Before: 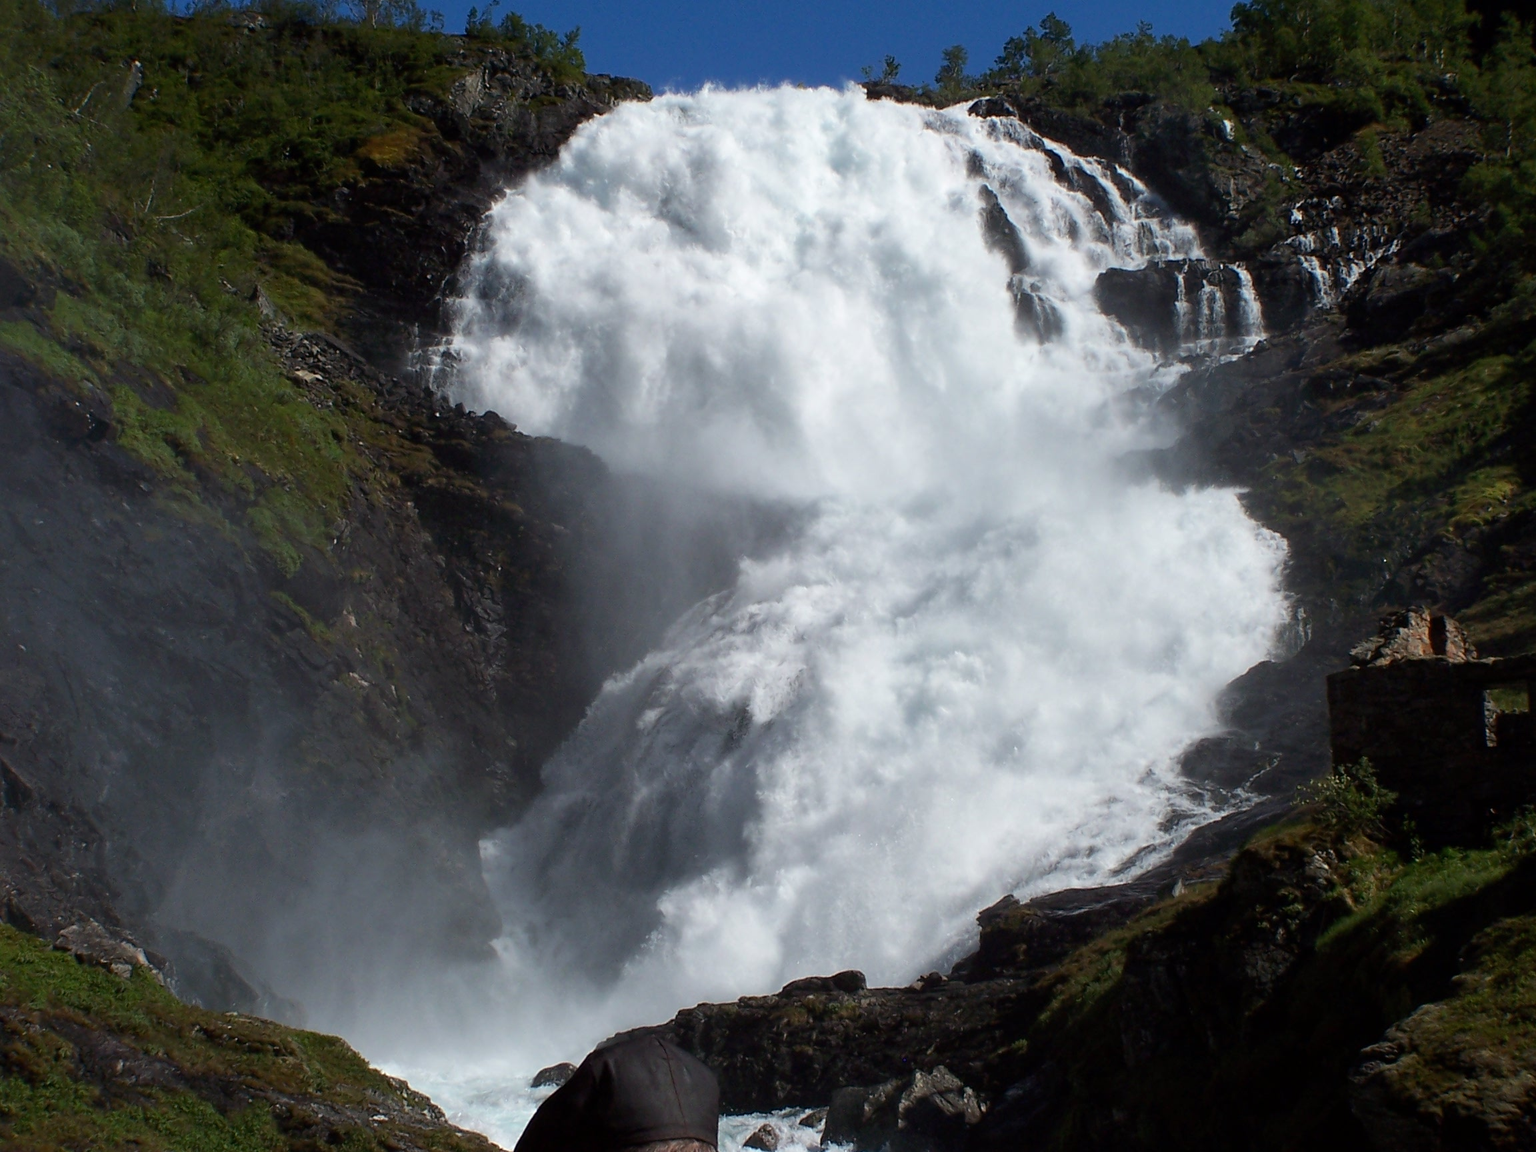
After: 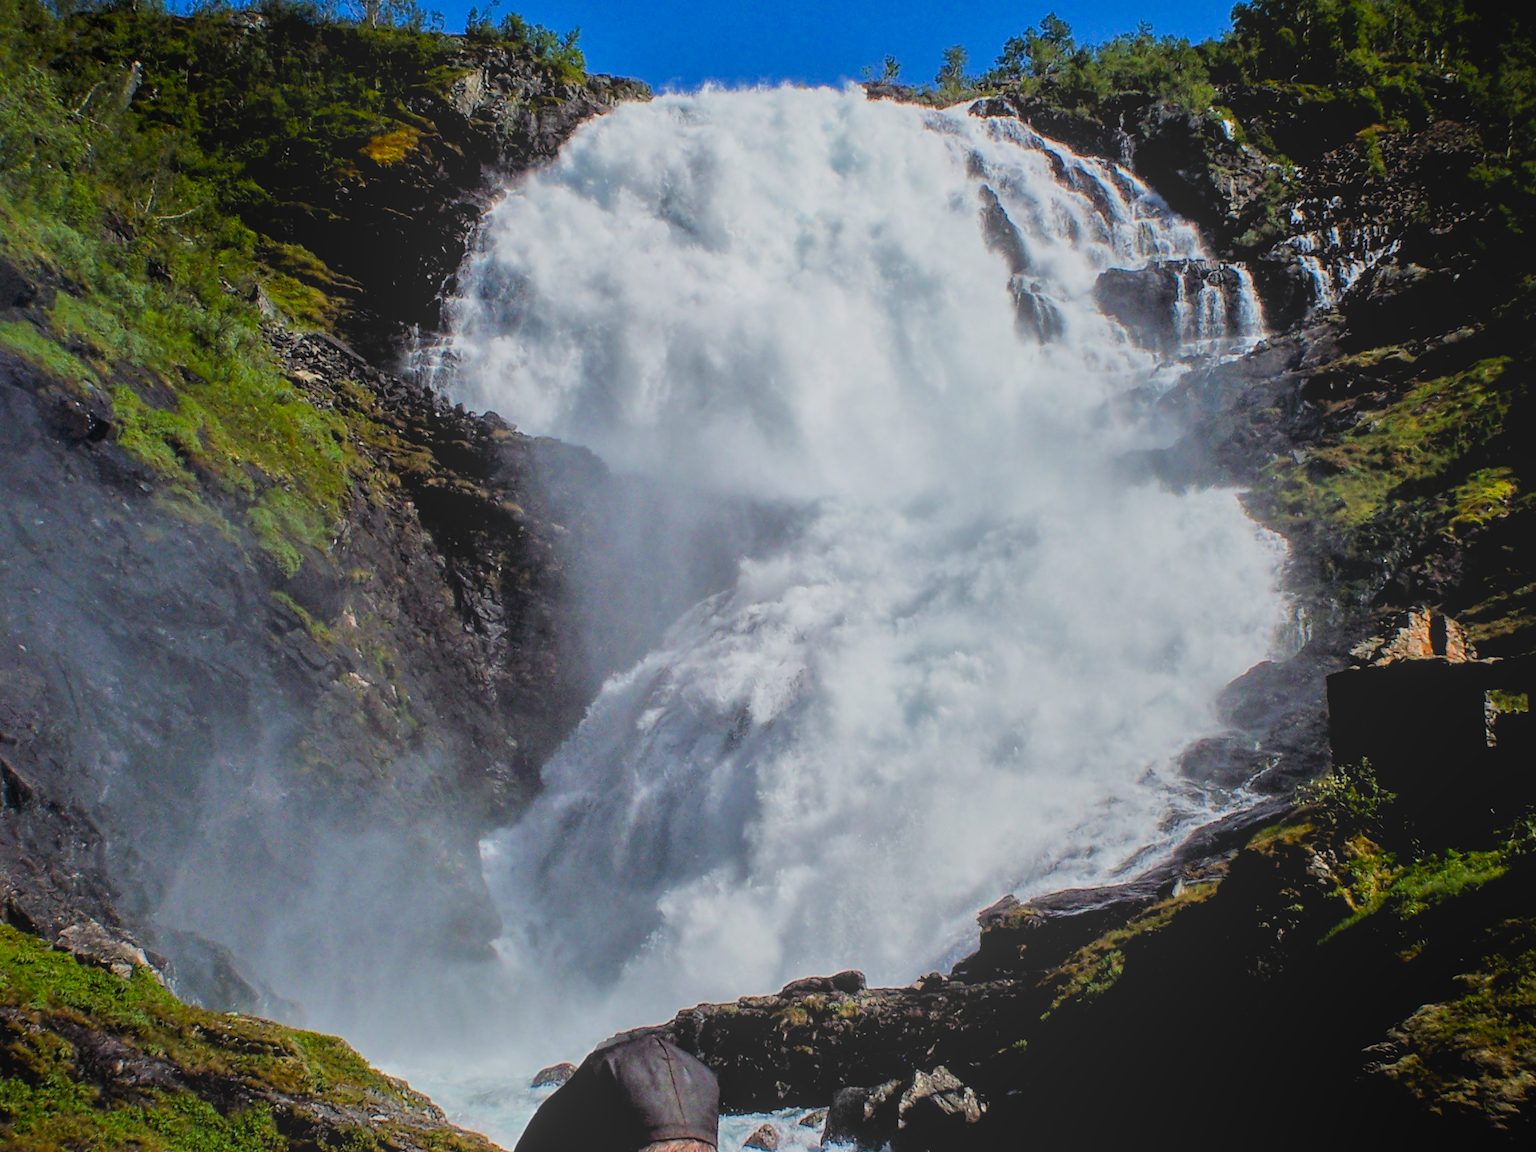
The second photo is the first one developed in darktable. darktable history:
levels: levels [0, 0.492, 0.984]
tone equalizer: -7 EV 0.15 EV, -6 EV 0.6 EV, -5 EV 1.15 EV, -4 EV 1.33 EV, -3 EV 1.15 EV, -2 EV 0.6 EV, -1 EV 0.15 EV, mask exposure compensation -0.5 EV
local contrast: highlights 73%, shadows 15%, midtone range 0.197
filmic rgb: black relative exposure -5 EV, hardness 2.88, contrast 1.1, highlights saturation mix -20%
velvia: strength 32%, mid-tones bias 0.2
